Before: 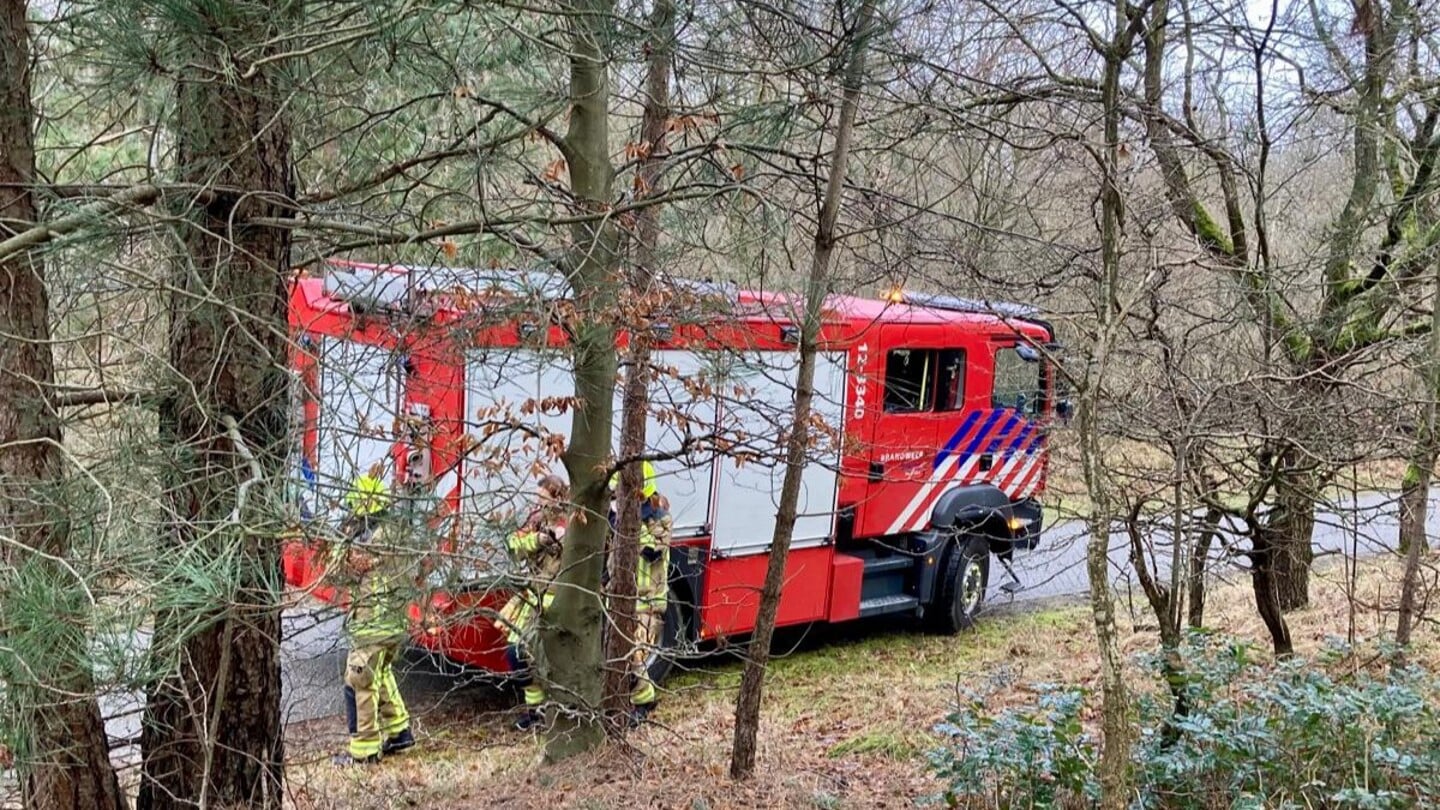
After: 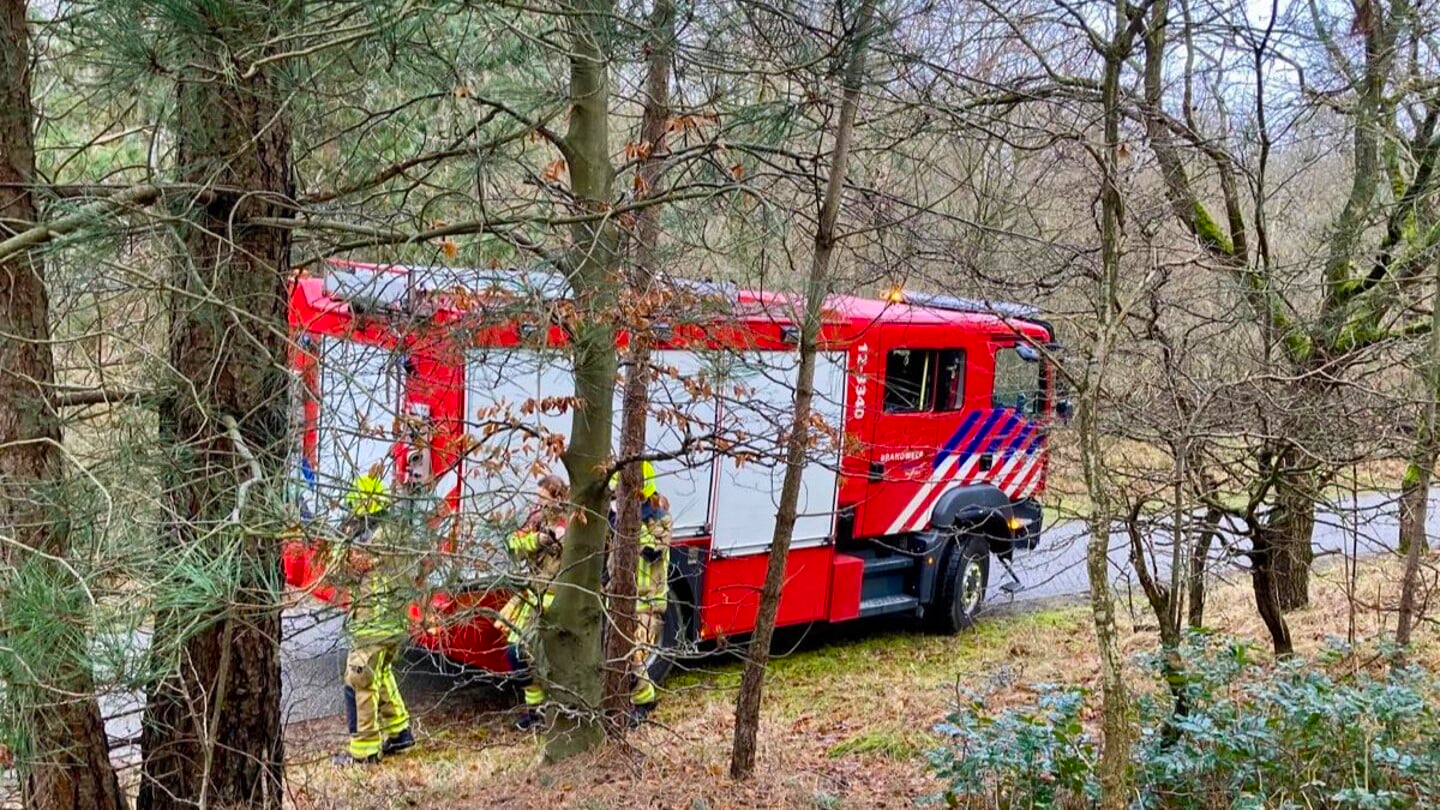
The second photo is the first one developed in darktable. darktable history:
color balance rgb: linear chroma grading › global chroma 0.642%, perceptual saturation grading › global saturation 36.501%
